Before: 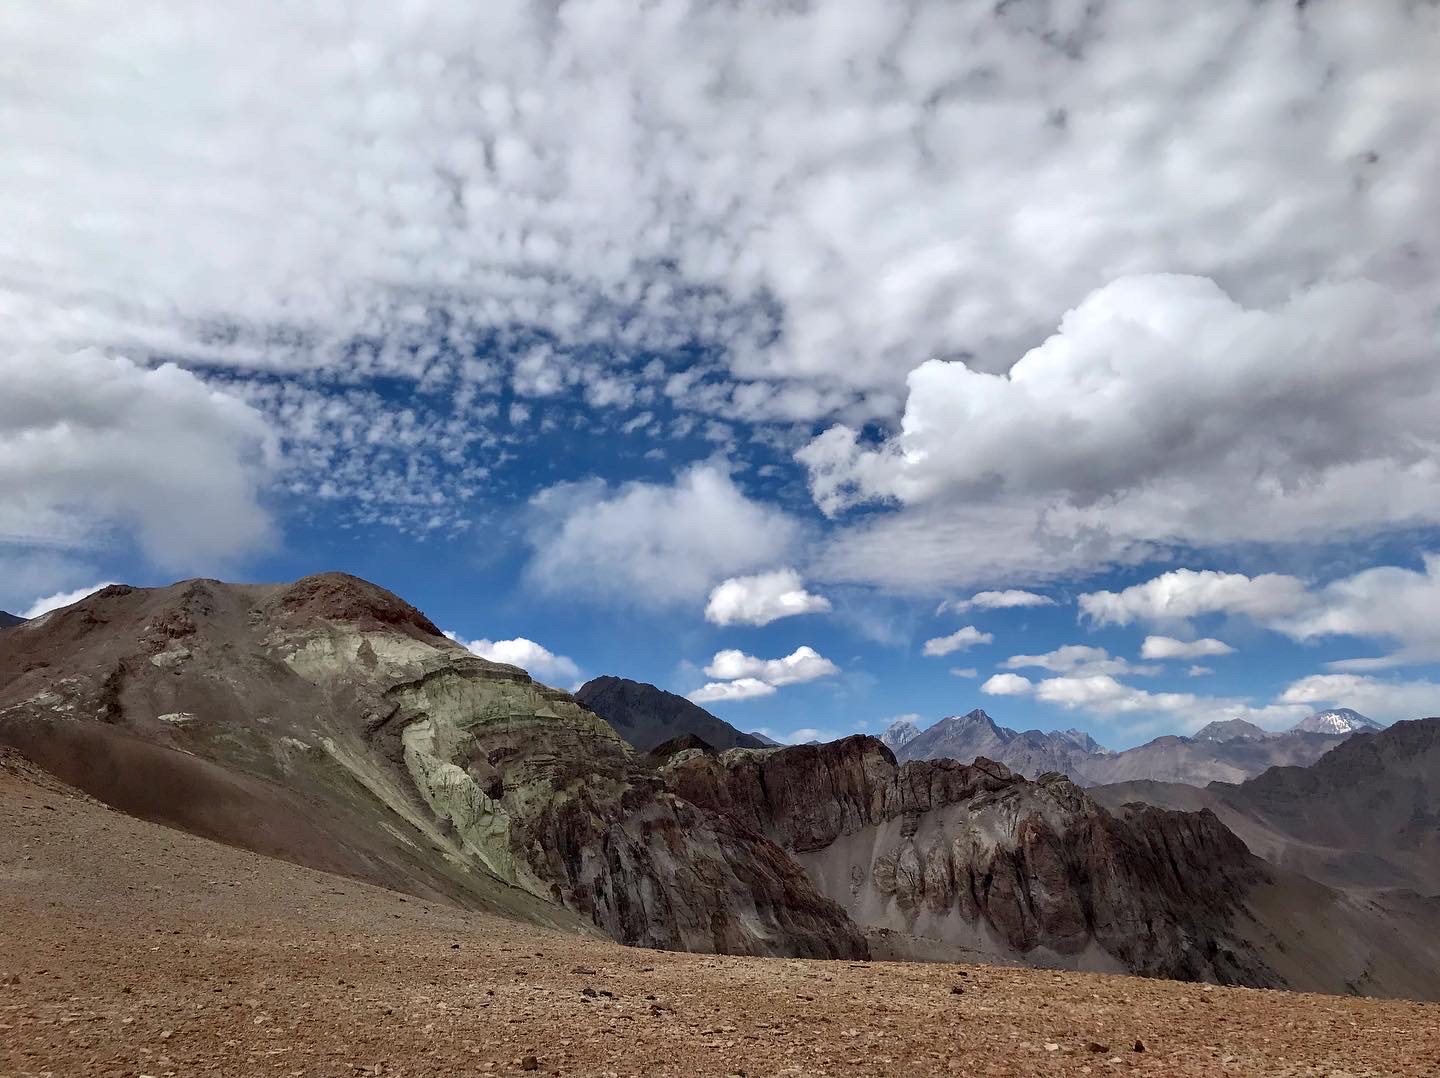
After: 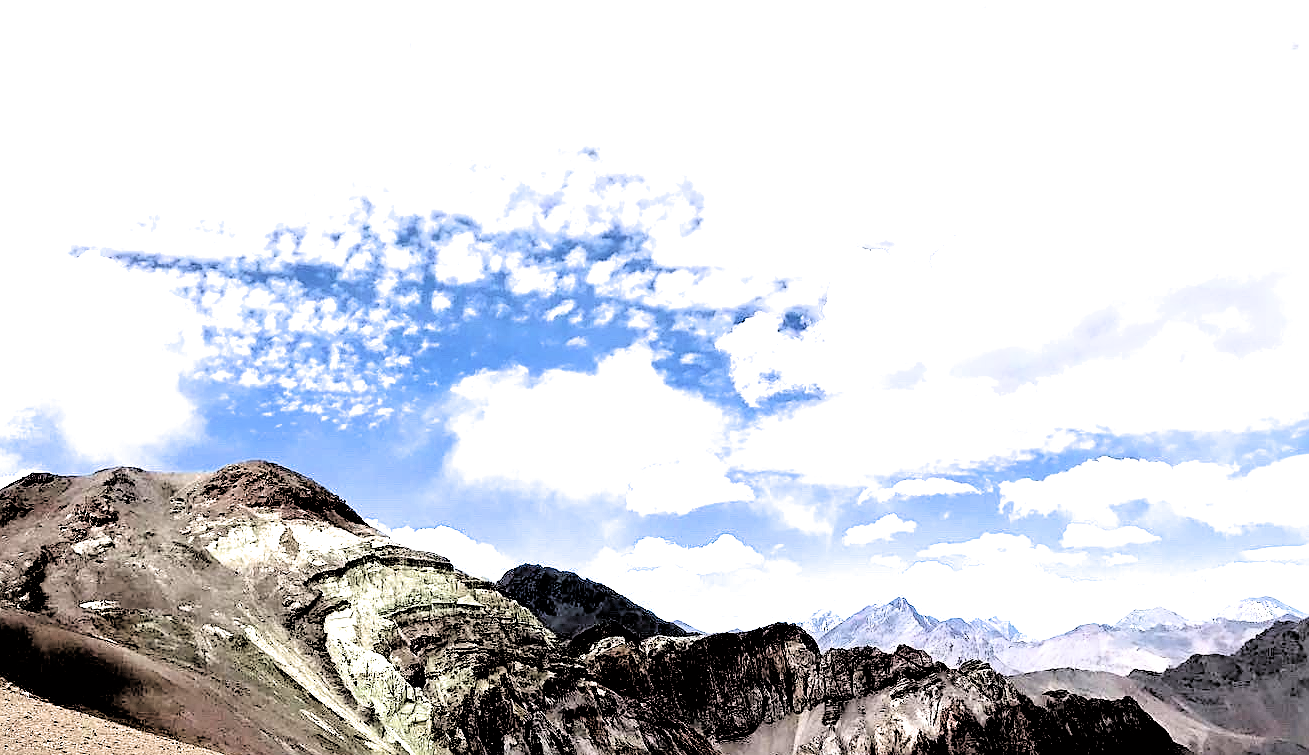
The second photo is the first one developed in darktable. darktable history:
sharpen: on, module defaults
exposure: black level correction 0, exposure 1.576 EV, compensate highlight preservation false
crop: left 5.481%, top 10.456%, right 3.56%, bottom 19.479%
filmic rgb: black relative exposure -1.07 EV, white relative exposure 2.09 EV, hardness 1.57, contrast 2.235, color science v6 (2022), iterations of high-quality reconstruction 10
